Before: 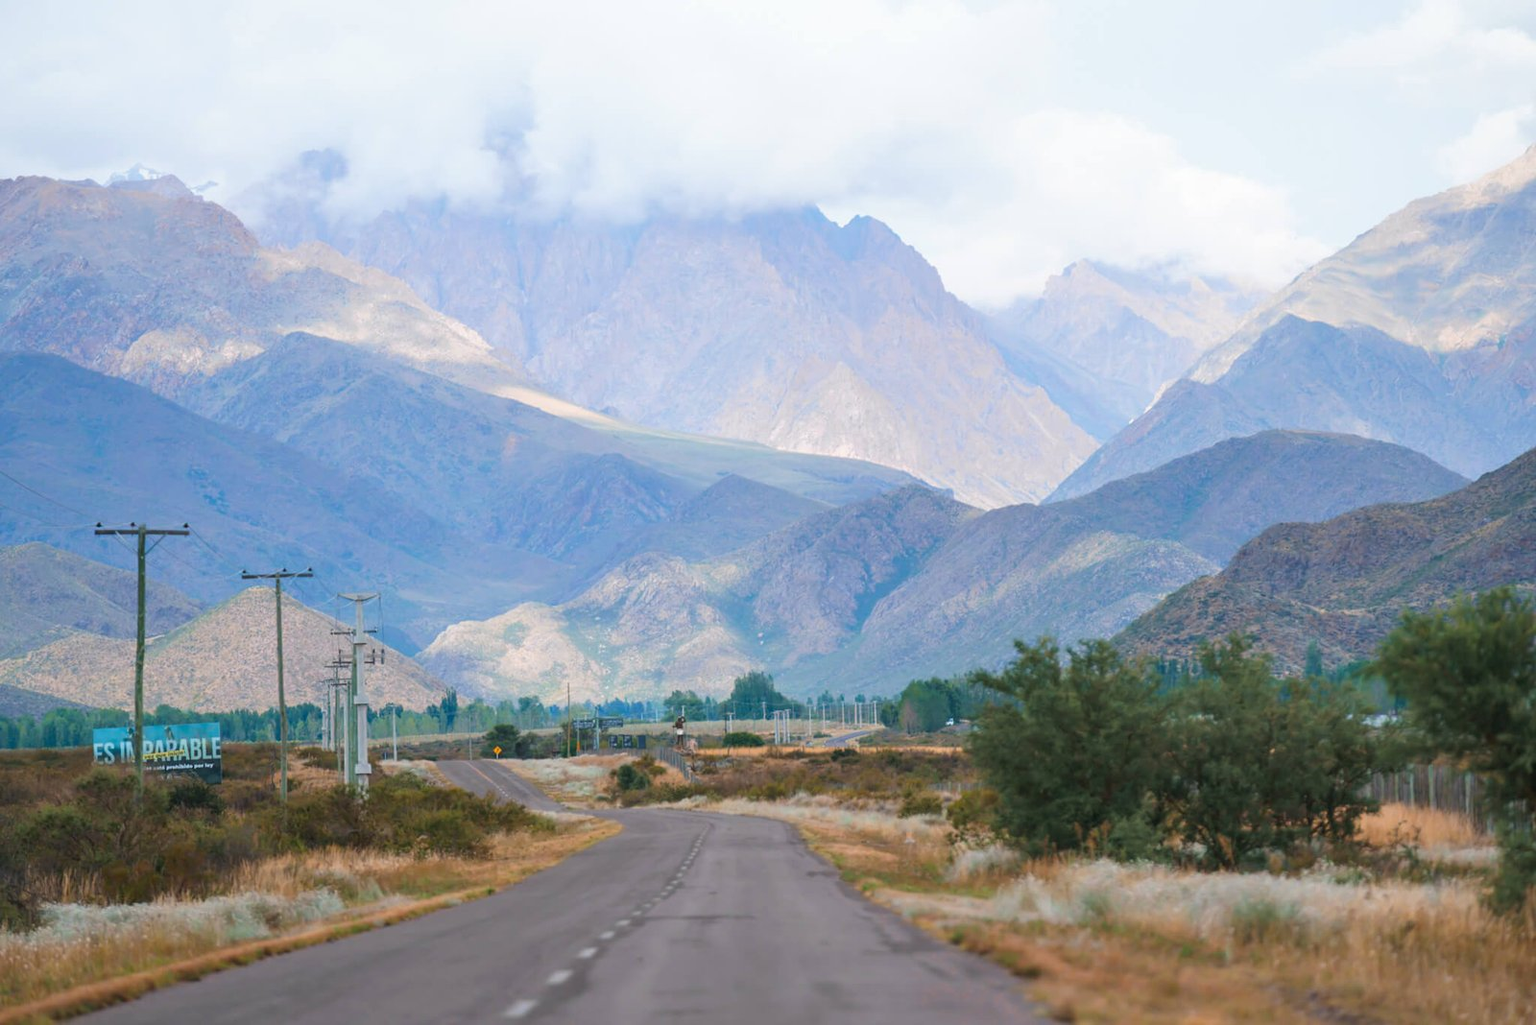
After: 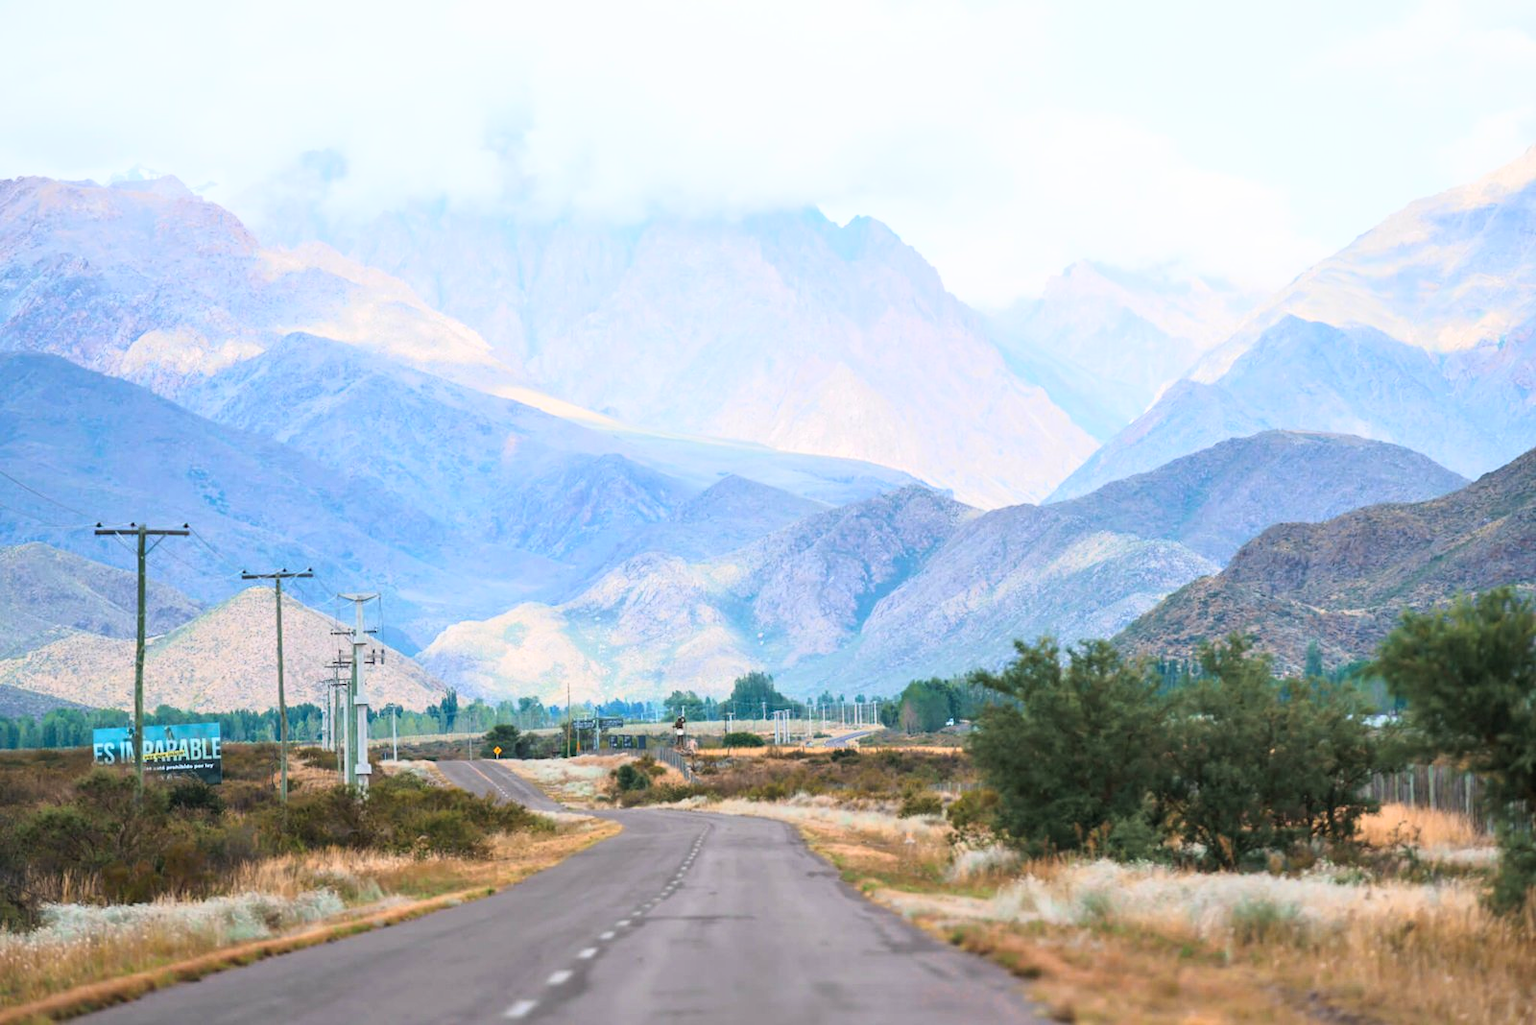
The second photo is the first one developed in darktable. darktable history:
base curve: curves: ch0 [(0, 0) (0.005, 0.002) (0.193, 0.295) (0.399, 0.664) (0.75, 0.928) (1, 1)]
